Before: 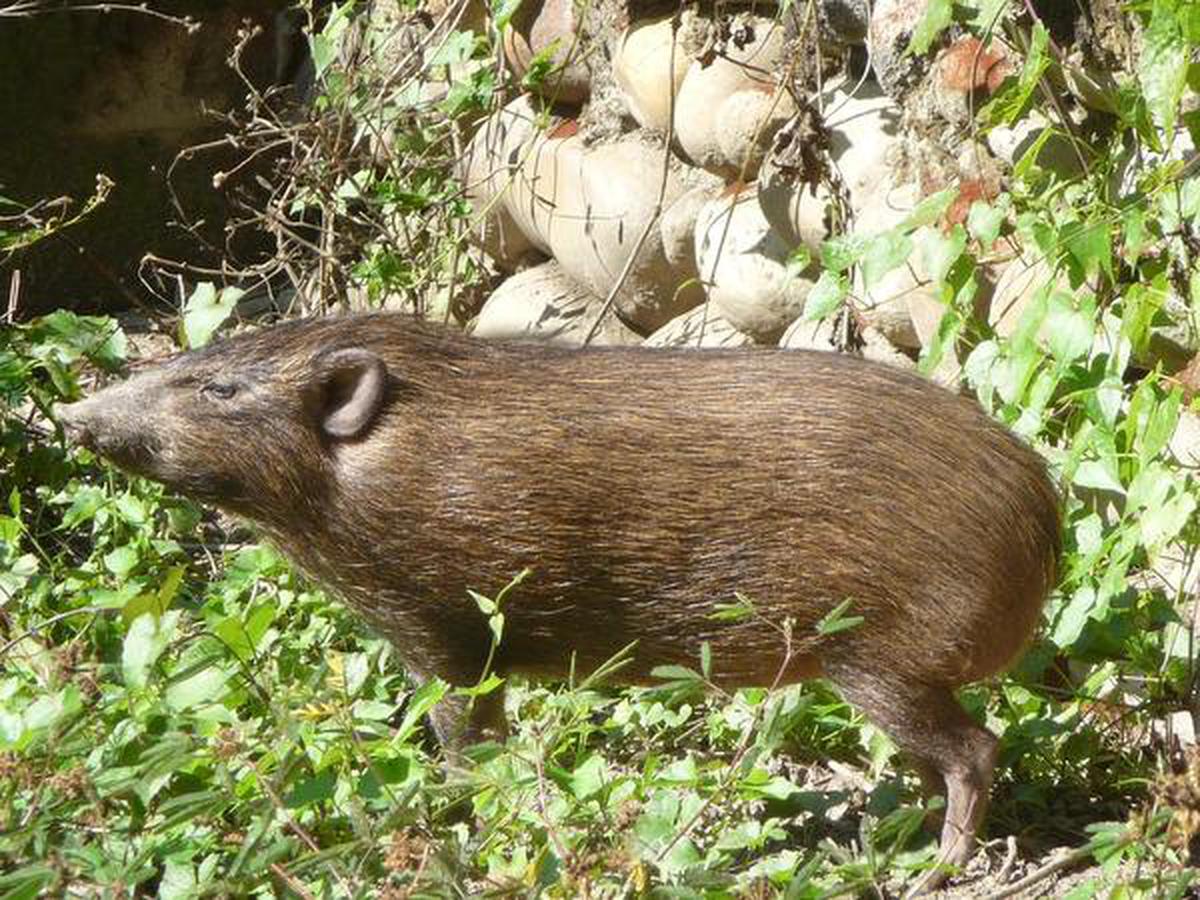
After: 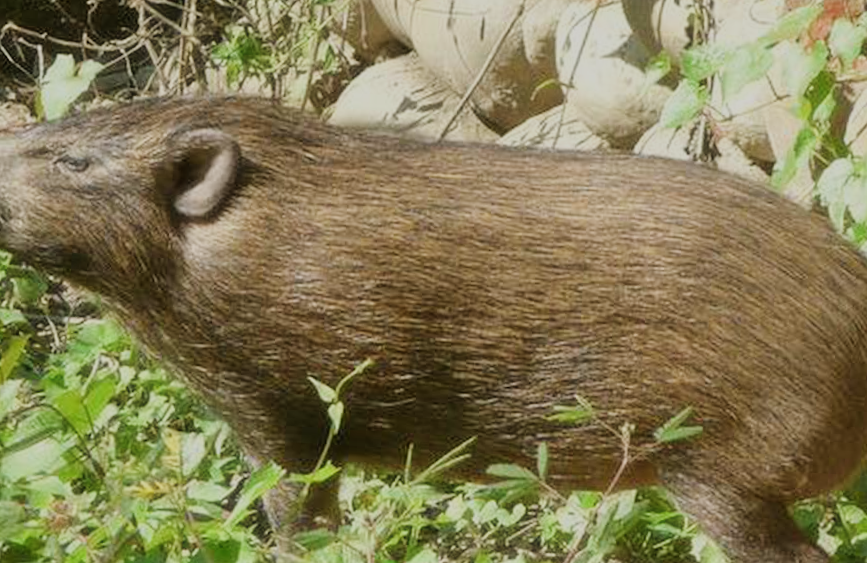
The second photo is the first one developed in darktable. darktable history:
haze removal: strength -0.05
crop and rotate: angle -3.37°, left 9.79%, top 20.73%, right 12.42%, bottom 11.82%
filmic rgb: black relative exposure -7.65 EV, white relative exposure 4.56 EV, hardness 3.61
color balance: mode lift, gamma, gain (sRGB), lift [1.04, 1, 1, 0.97], gamma [1.01, 1, 1, 0.97], gain [0.96, 1, 1, 0.97]
